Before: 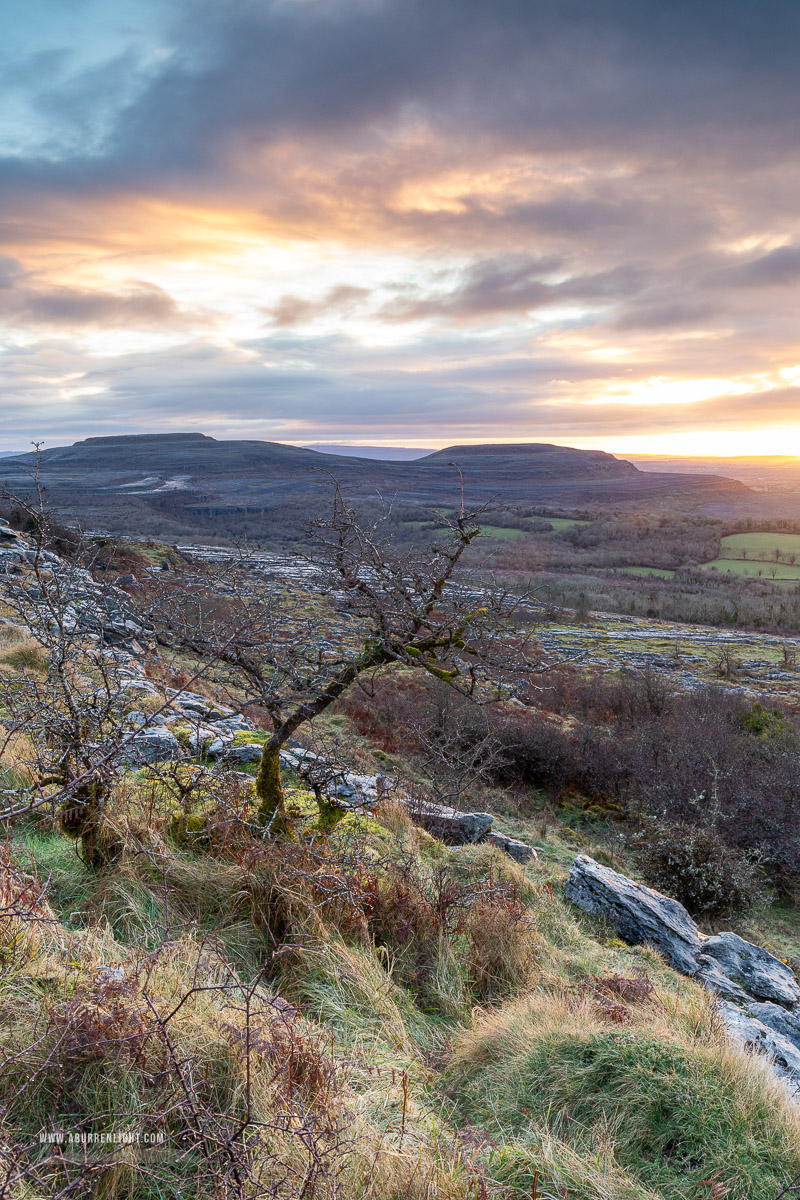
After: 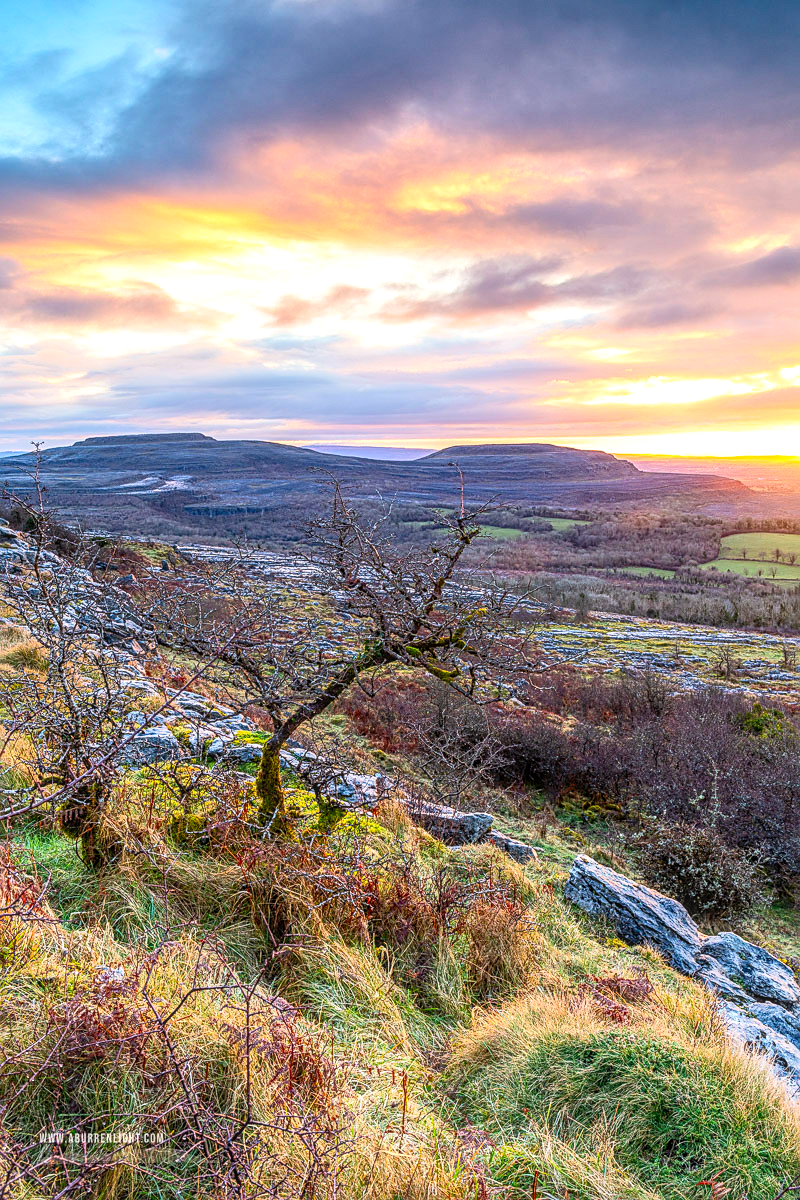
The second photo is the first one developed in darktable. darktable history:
sharpen: on, module defaults
local contrast: highlights 0%, shadows 0%, detail 133%
color balance: contrast 6.48%, output saturation 113.3%
contrast brightness saturation: contrast 0.2, brightness 0.16, saturation 0.22
color correction: highlights a* 3.22, highlights b* 1.93, saturation 1.19
